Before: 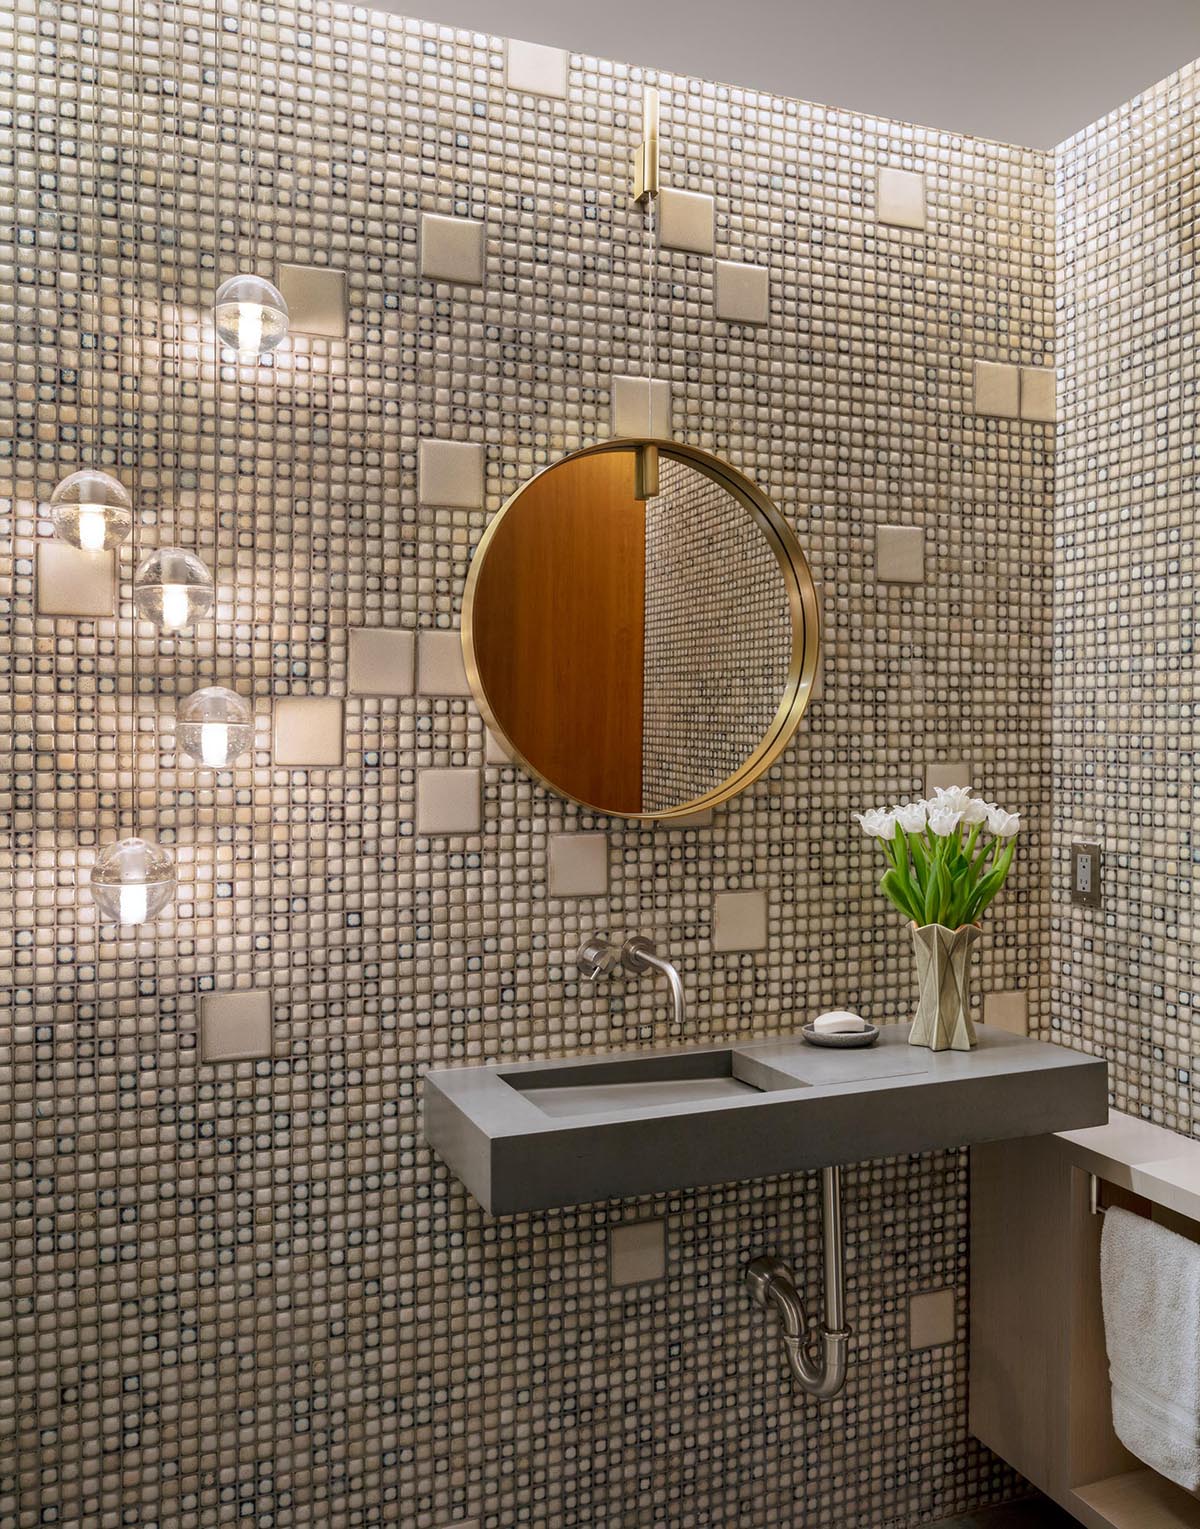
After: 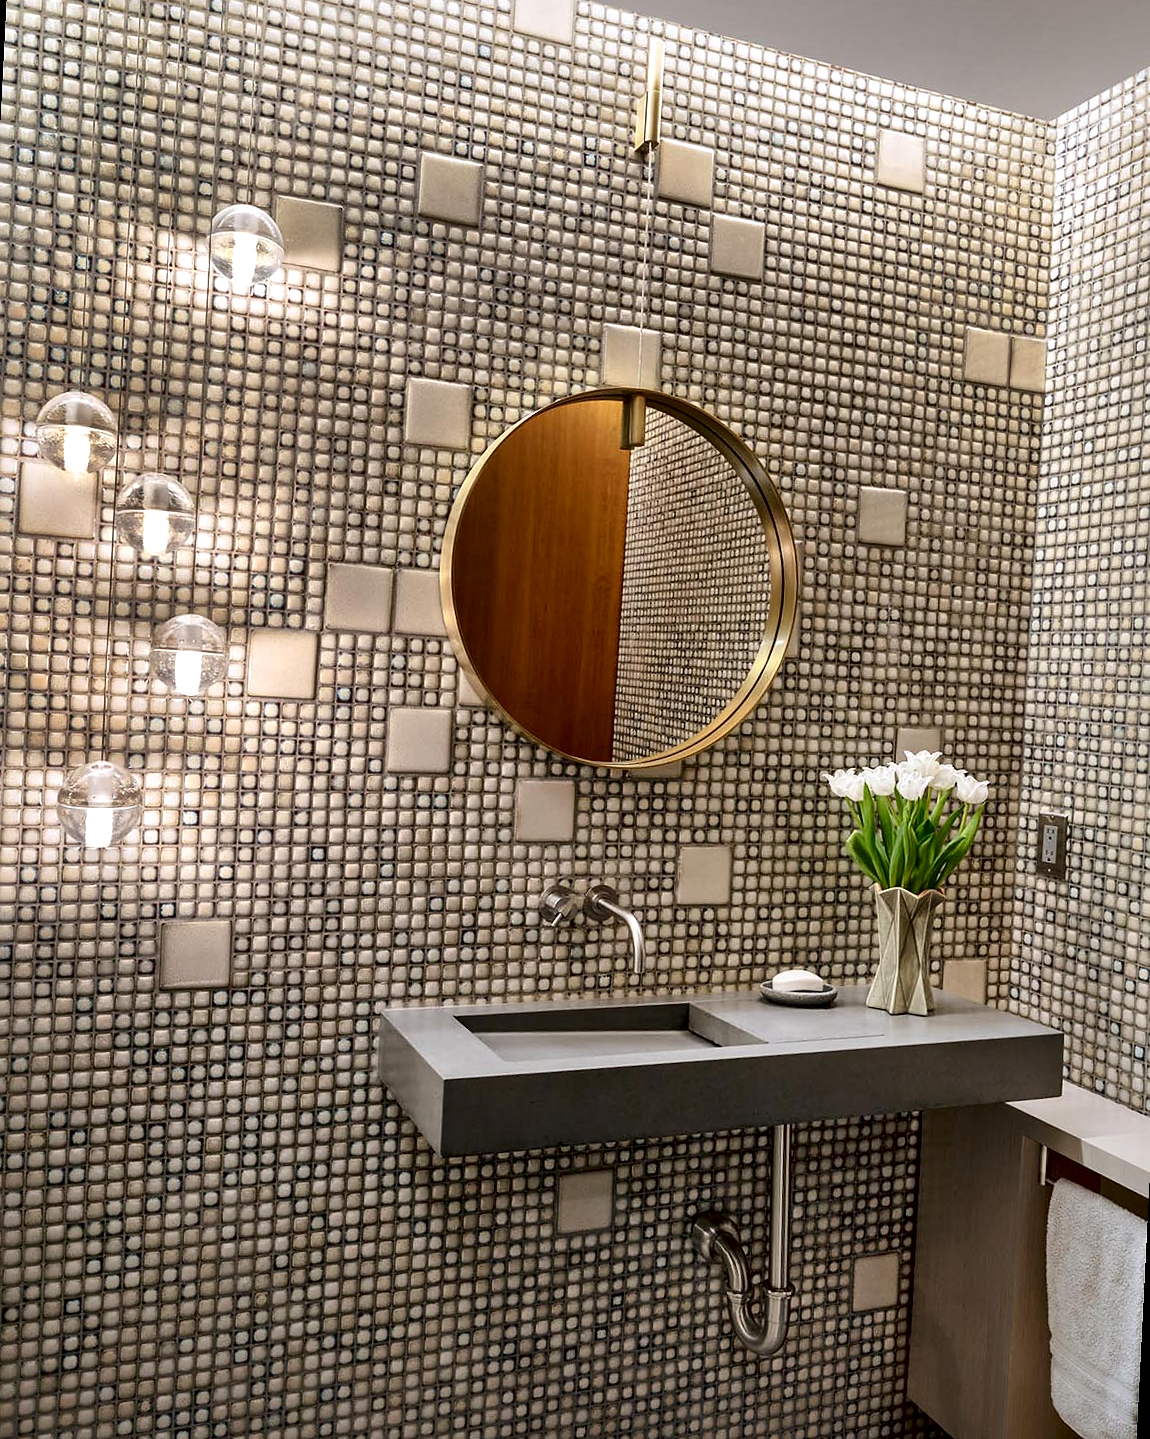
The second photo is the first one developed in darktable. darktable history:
crop and rotate: angle -2.88°, left 5.189%, top 5.179%, right 4.625%, bottom 4.151%
local contrast: mode bilateral grid, contrast 70, coarseness 74, detail 180%, midtone range 0.2
sharpen: radius 1.053, threshold 1.117
